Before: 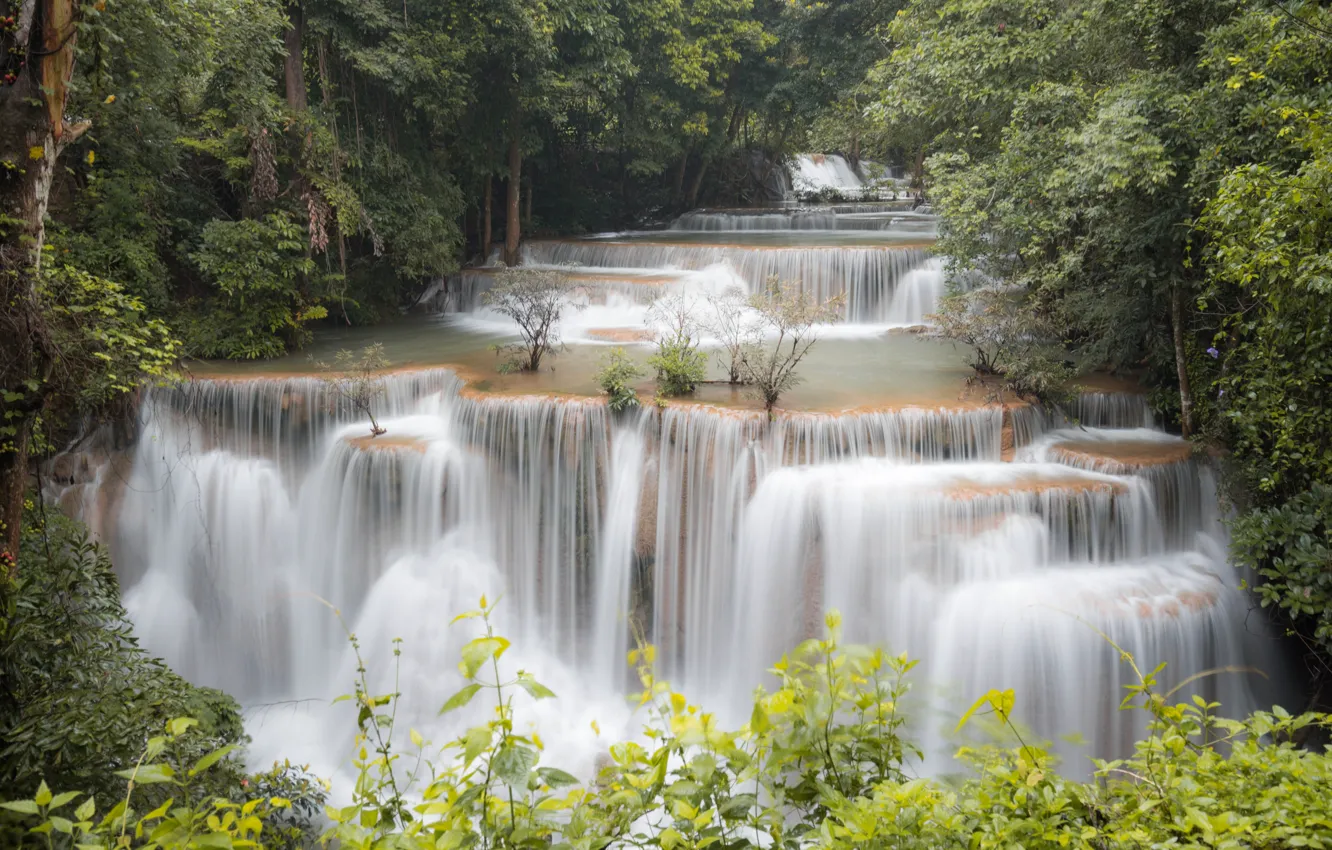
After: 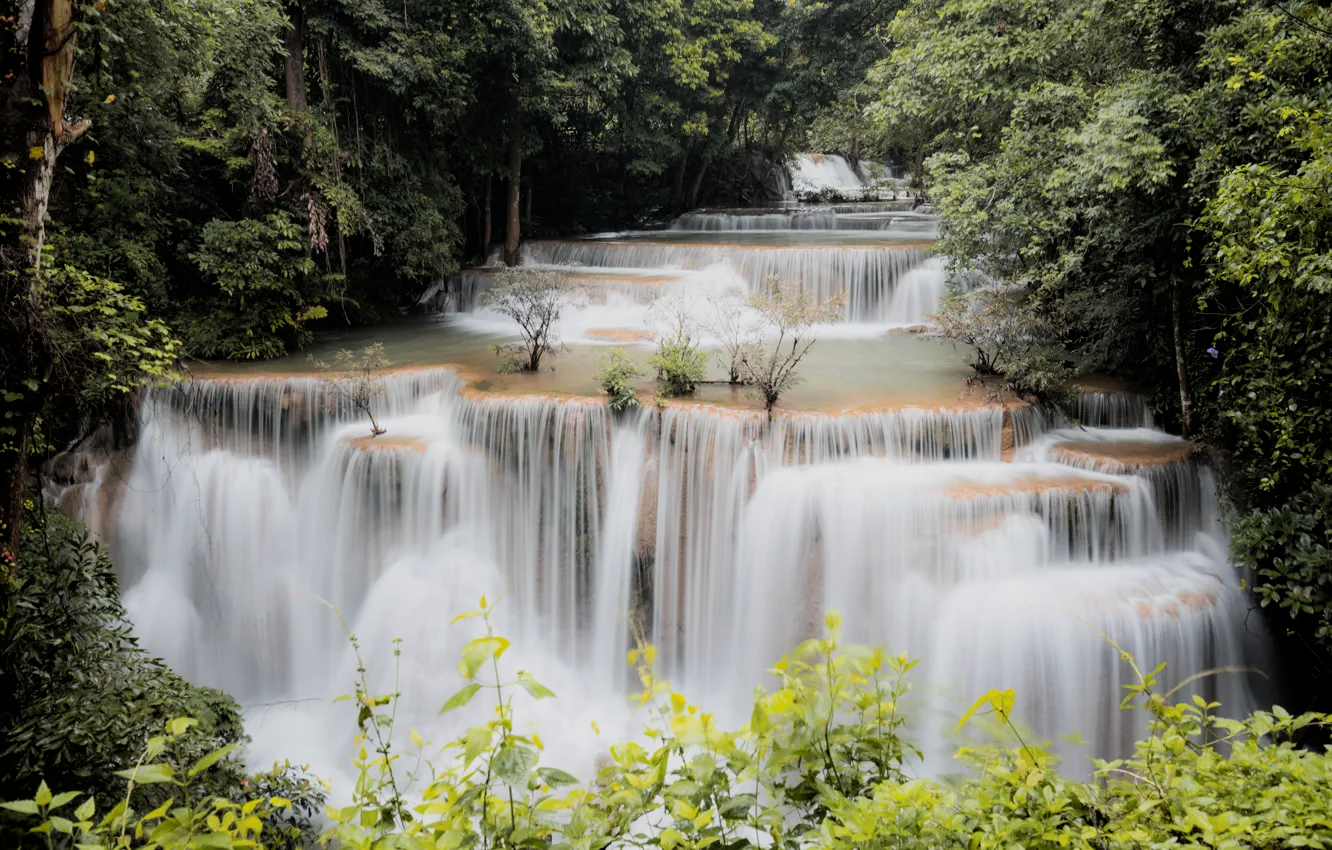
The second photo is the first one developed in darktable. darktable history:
filmic rgb: black relative exposure -5.04 EV, white relative exposure 3.95 EV, threshold 5.96 EV, hardness 2.88, contrast 1.3, color science v6 (2022), enable highlight reconstruction true
